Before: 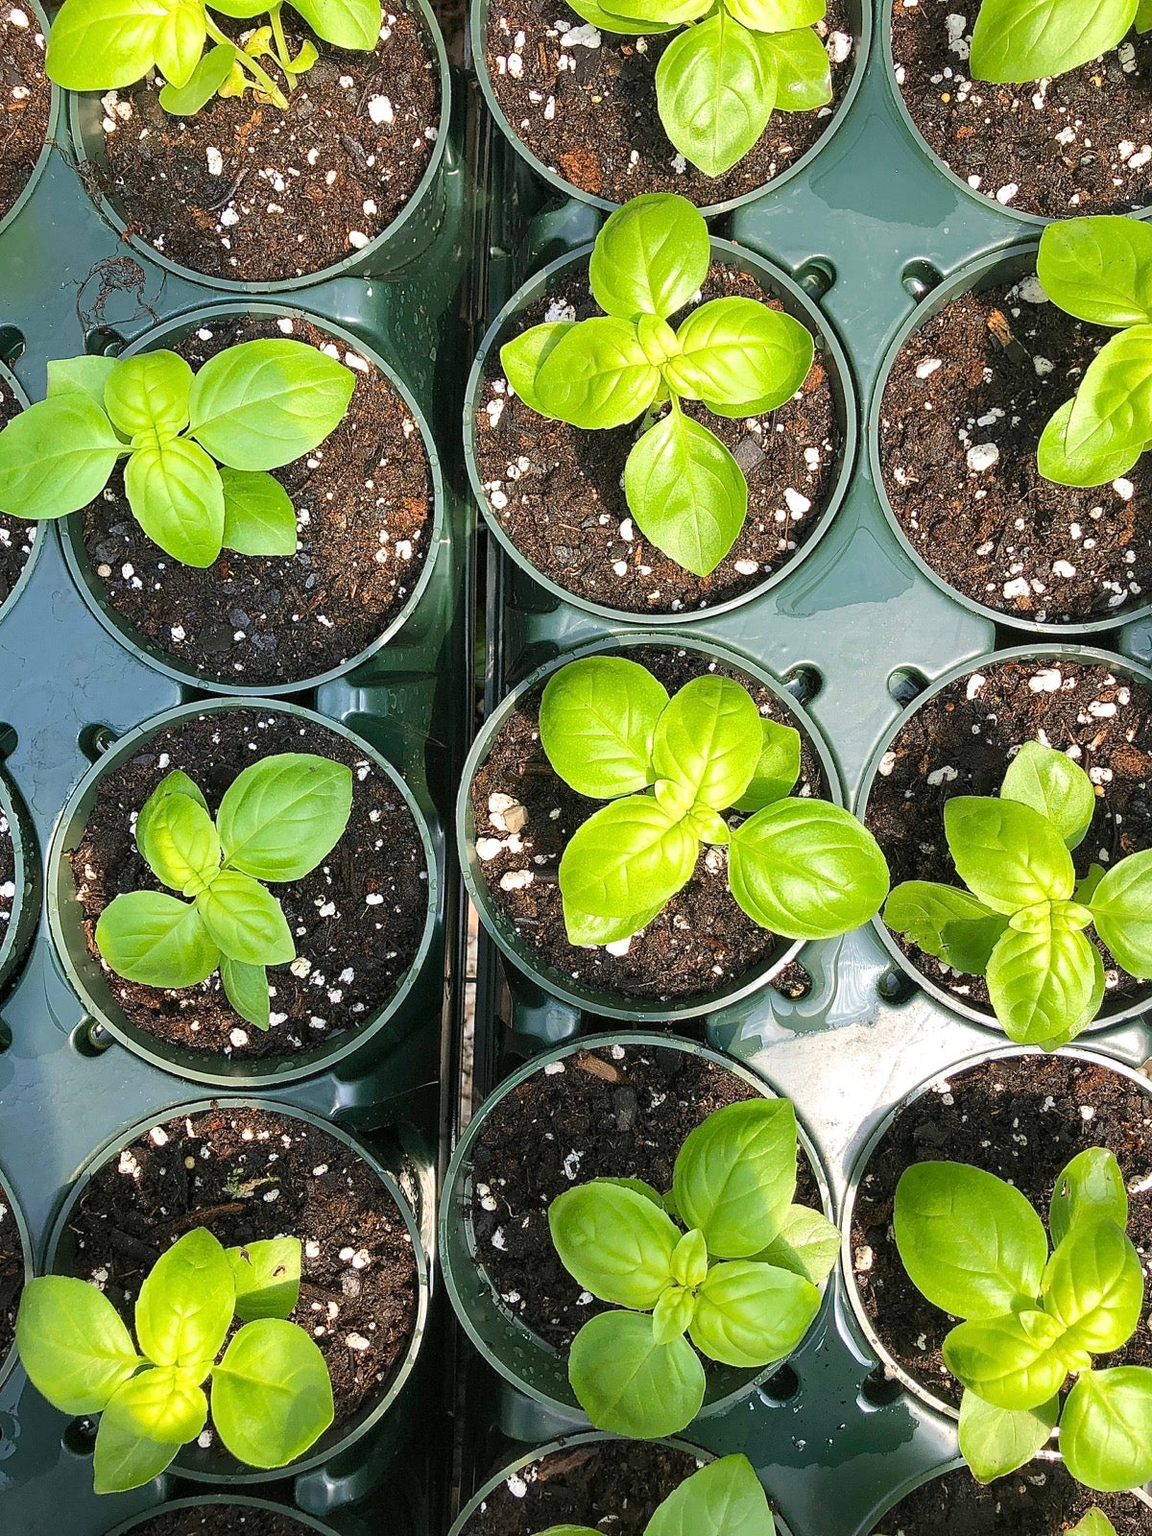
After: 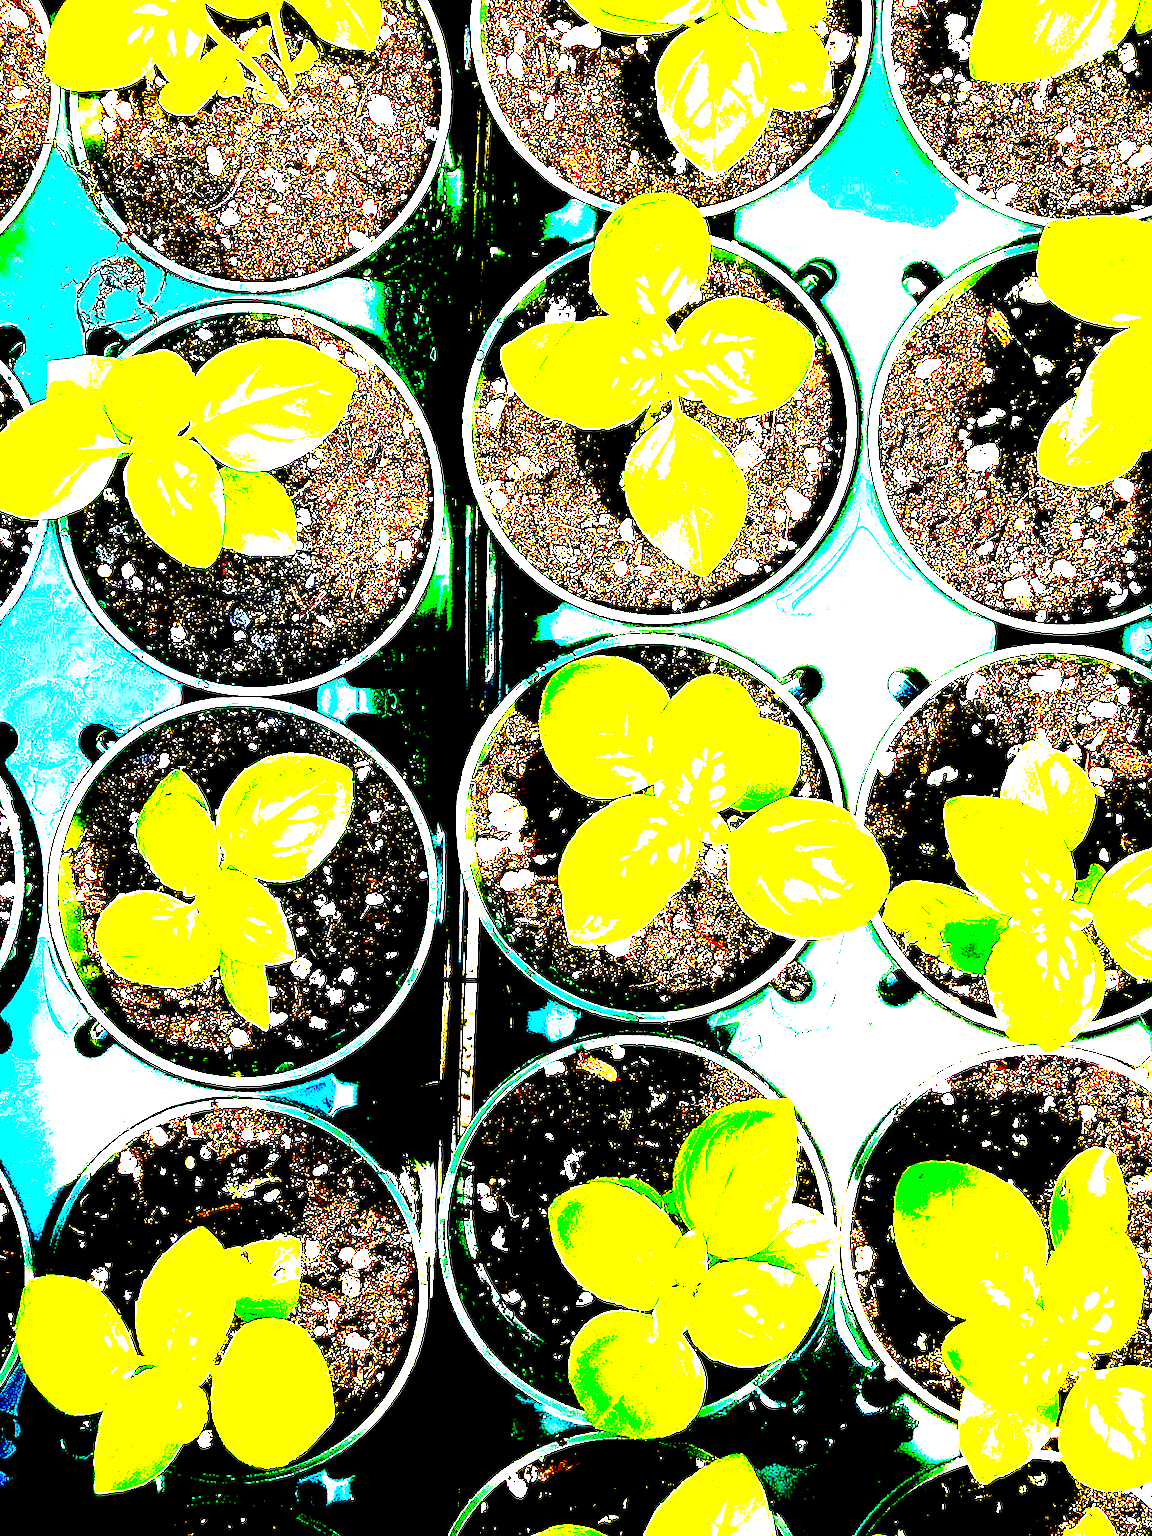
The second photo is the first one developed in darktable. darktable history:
exposure: black level correction 0.099, exposure 2.956 EV, compensate exposure bias true, compensate highlight preservation false
color balance rgb: global offset › luminance -0.496%, linear chroma grading › global chroma 24.449%, perceptual saturation grading › global saturation 0.646%, perceptual saturation grading › highlights -18.384%, perceptual saturation grading › mid-tones 7.084%, perceptual saturation grading › shadows 27.786%, global vibrance 20%
contrast brightness saturation: saturation 0.127
